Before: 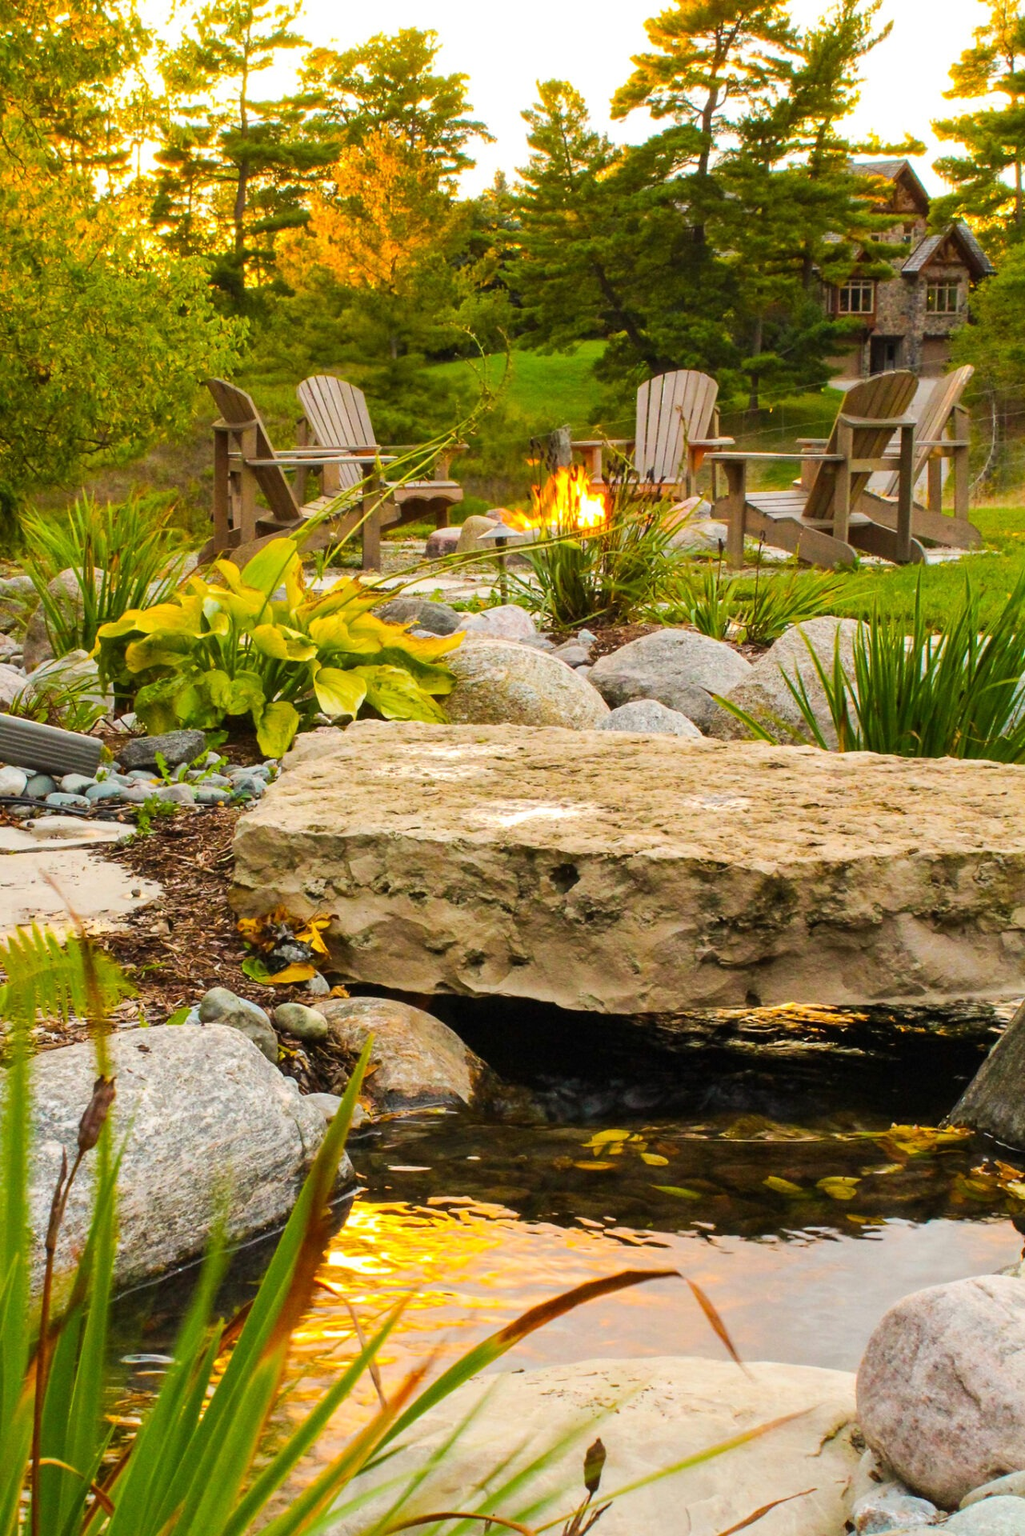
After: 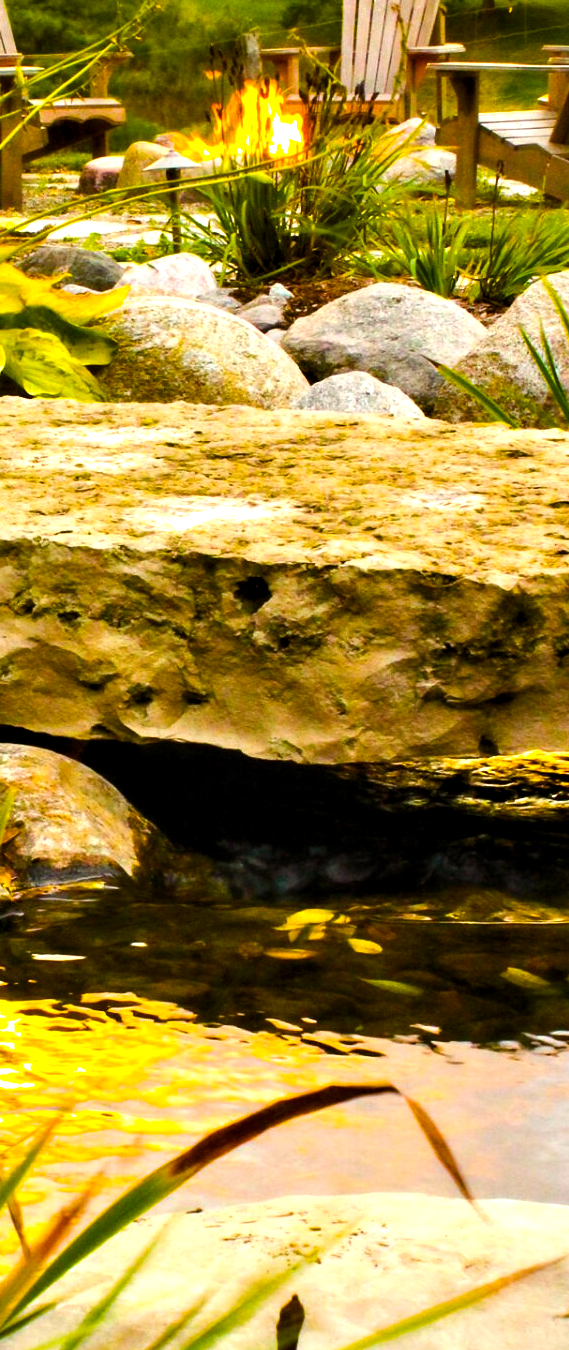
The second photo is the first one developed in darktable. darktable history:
crop: left 35.432%, top 26.233%, right 20.145%, bottom 3.432%
color zones: curves: ch0 [(0, 0.613) (0.01, 0.613) (0.245, 0.448) (0.498, 0.529) (0.642, 0.665) (0.879, 0.777) (0.99, 0.613)]; ch1 [(0, 0) (0.143, 0) (0.286, 0) (0.429, 0) (0.571, 0) (0.714, 0) (0.857, 0)], mix -93.41%
contrast equalizer: y [[0.514, 0.573, 0.581, 0.508, 0.5, 0.5], [0.5 ×6], [0.5 ×6], [0 ×6], [0 ×6]]
color balance rgb: linear chroma grading › global chroma 9%, perceptual saturation grading › global saturation 36%, perceptual saturation grading › shadows 35%, perceptual brilliance grading › global brilliance 15%, perceptual brilliance grading › shadows -35%, global vibrance 15%
